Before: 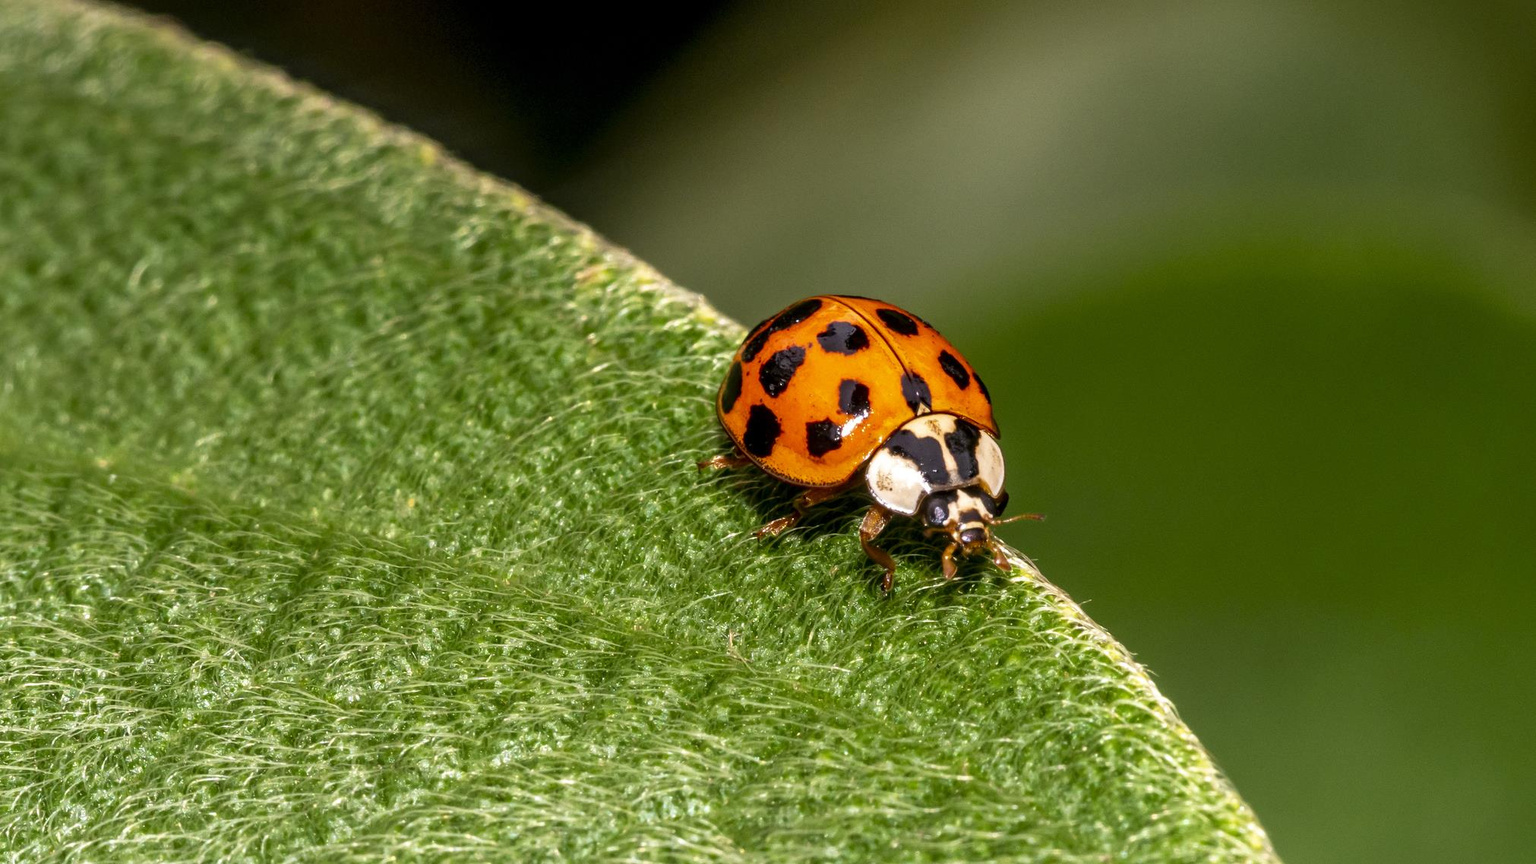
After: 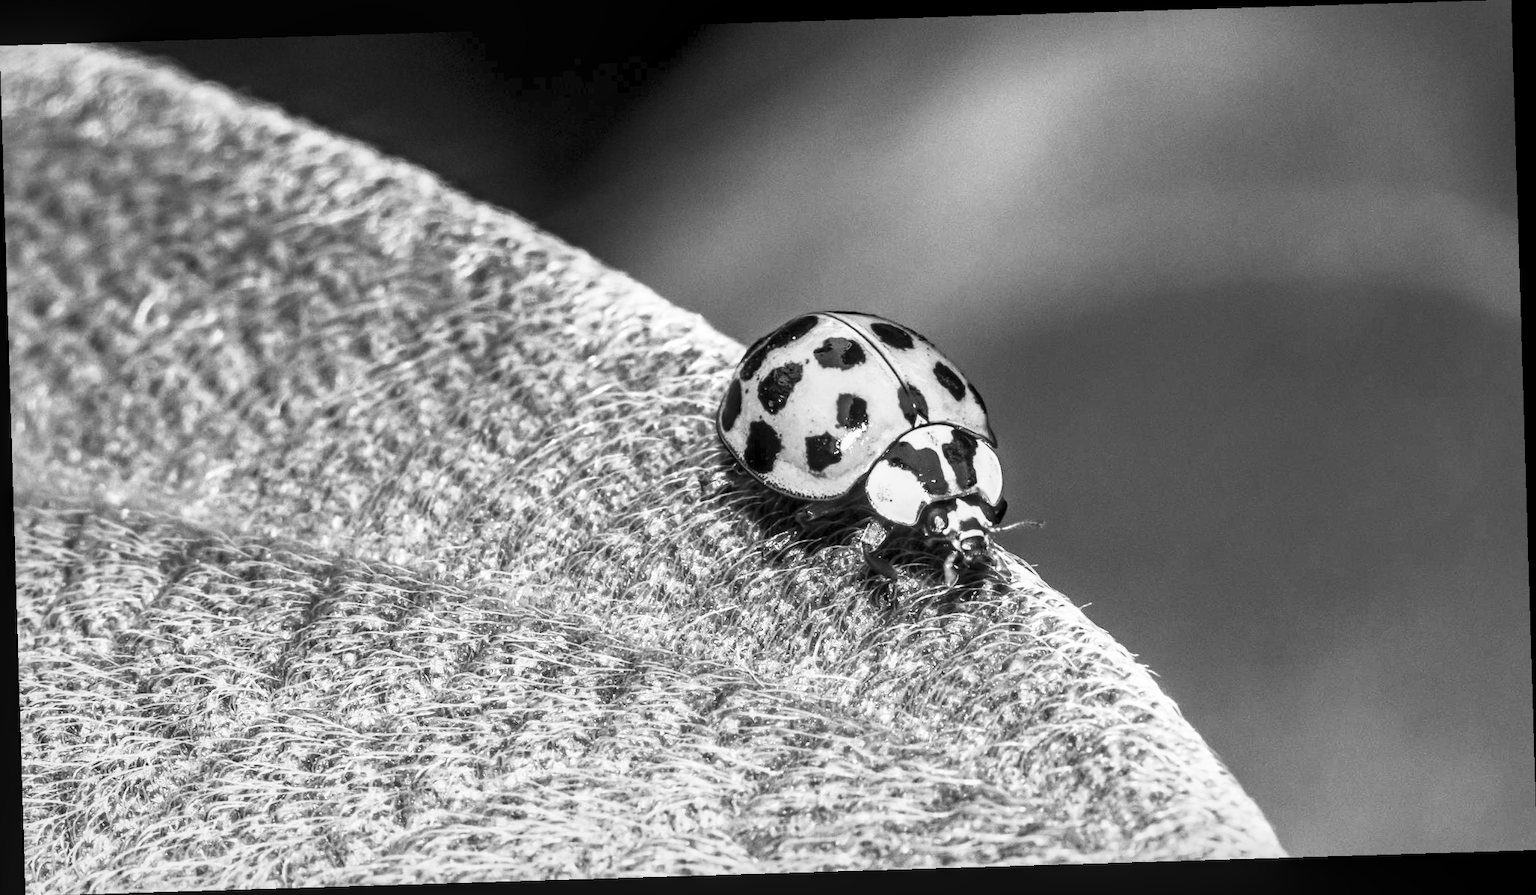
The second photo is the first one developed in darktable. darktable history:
rotate and perspective: rotation -1.75°, automatic cropping off
contrast brightness saturation: contrast 0.53, brightness 0.47, saturation -1
local contrast: on, module defaults
